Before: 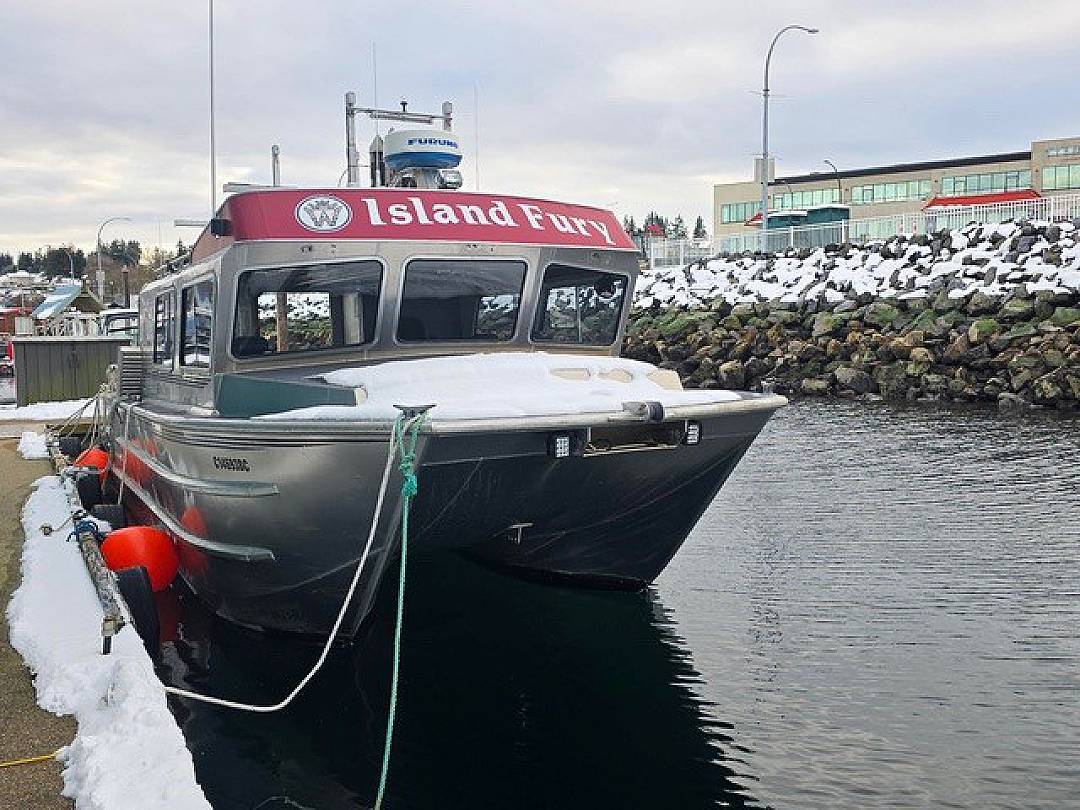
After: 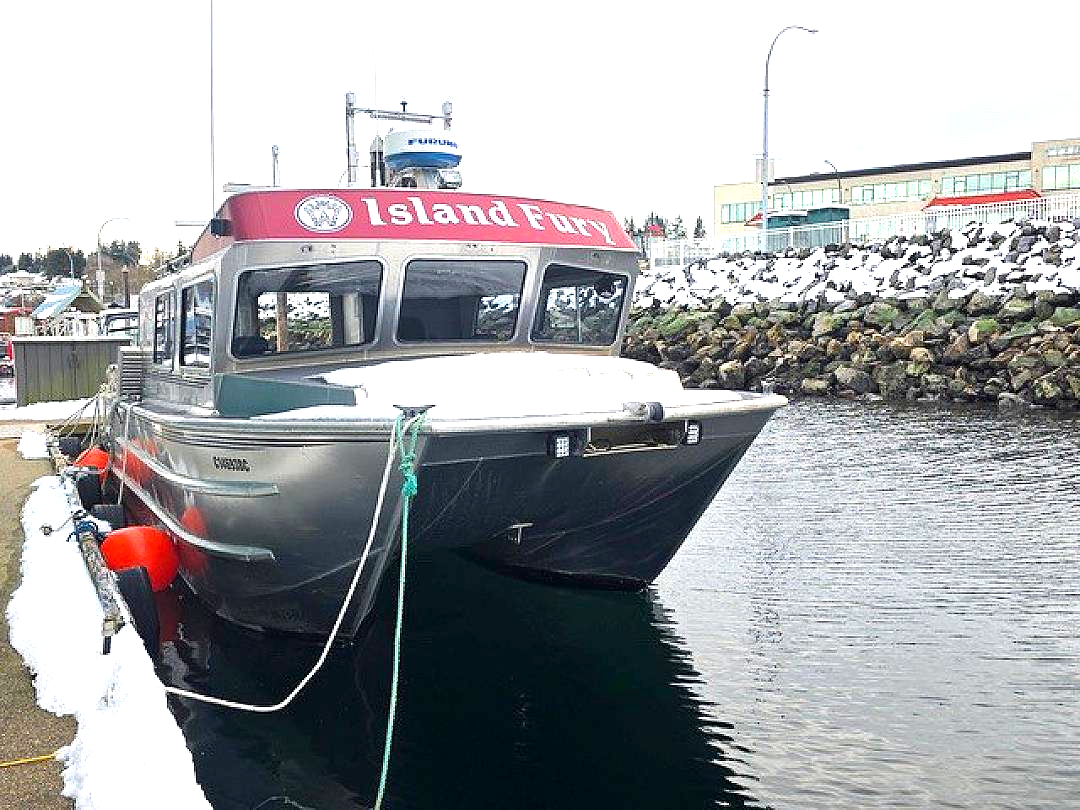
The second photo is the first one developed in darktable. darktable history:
exposure: black level correction 0.001, exposure 0.96 EV, compensate highlight preservation false
